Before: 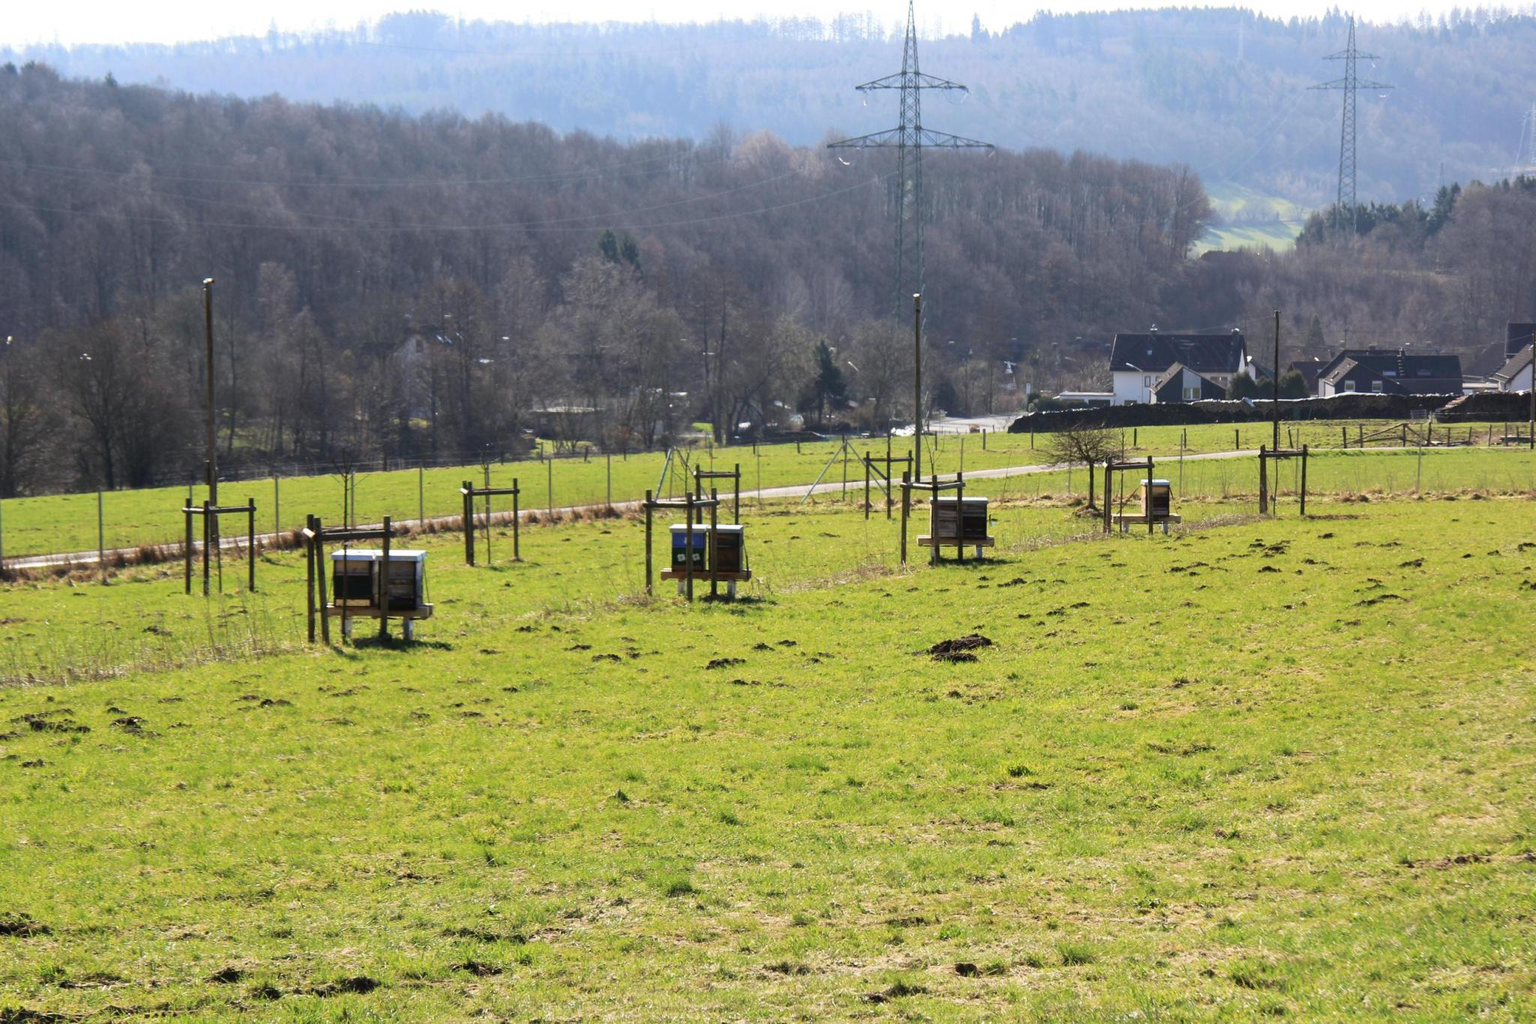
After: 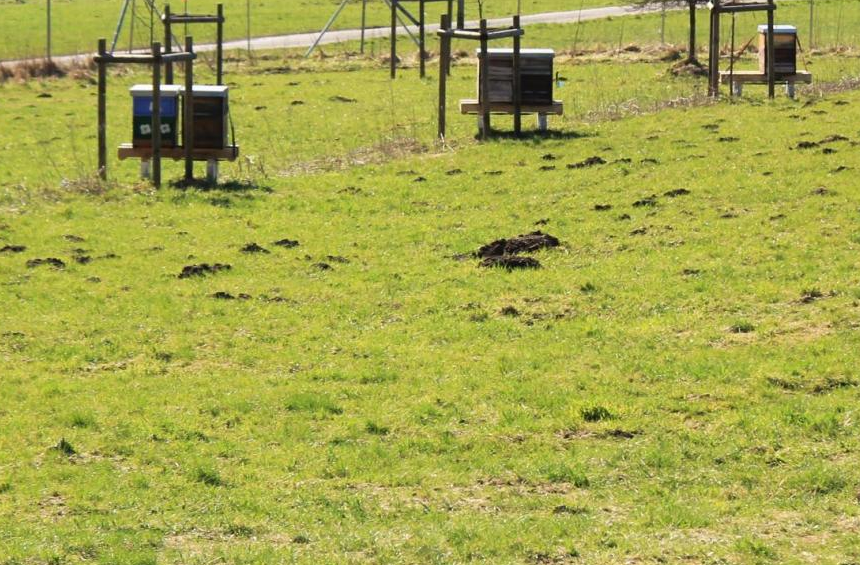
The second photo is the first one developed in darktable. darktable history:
crop: left 37.292%, top 45.013%, right 20.688%, bottom 13.588%
